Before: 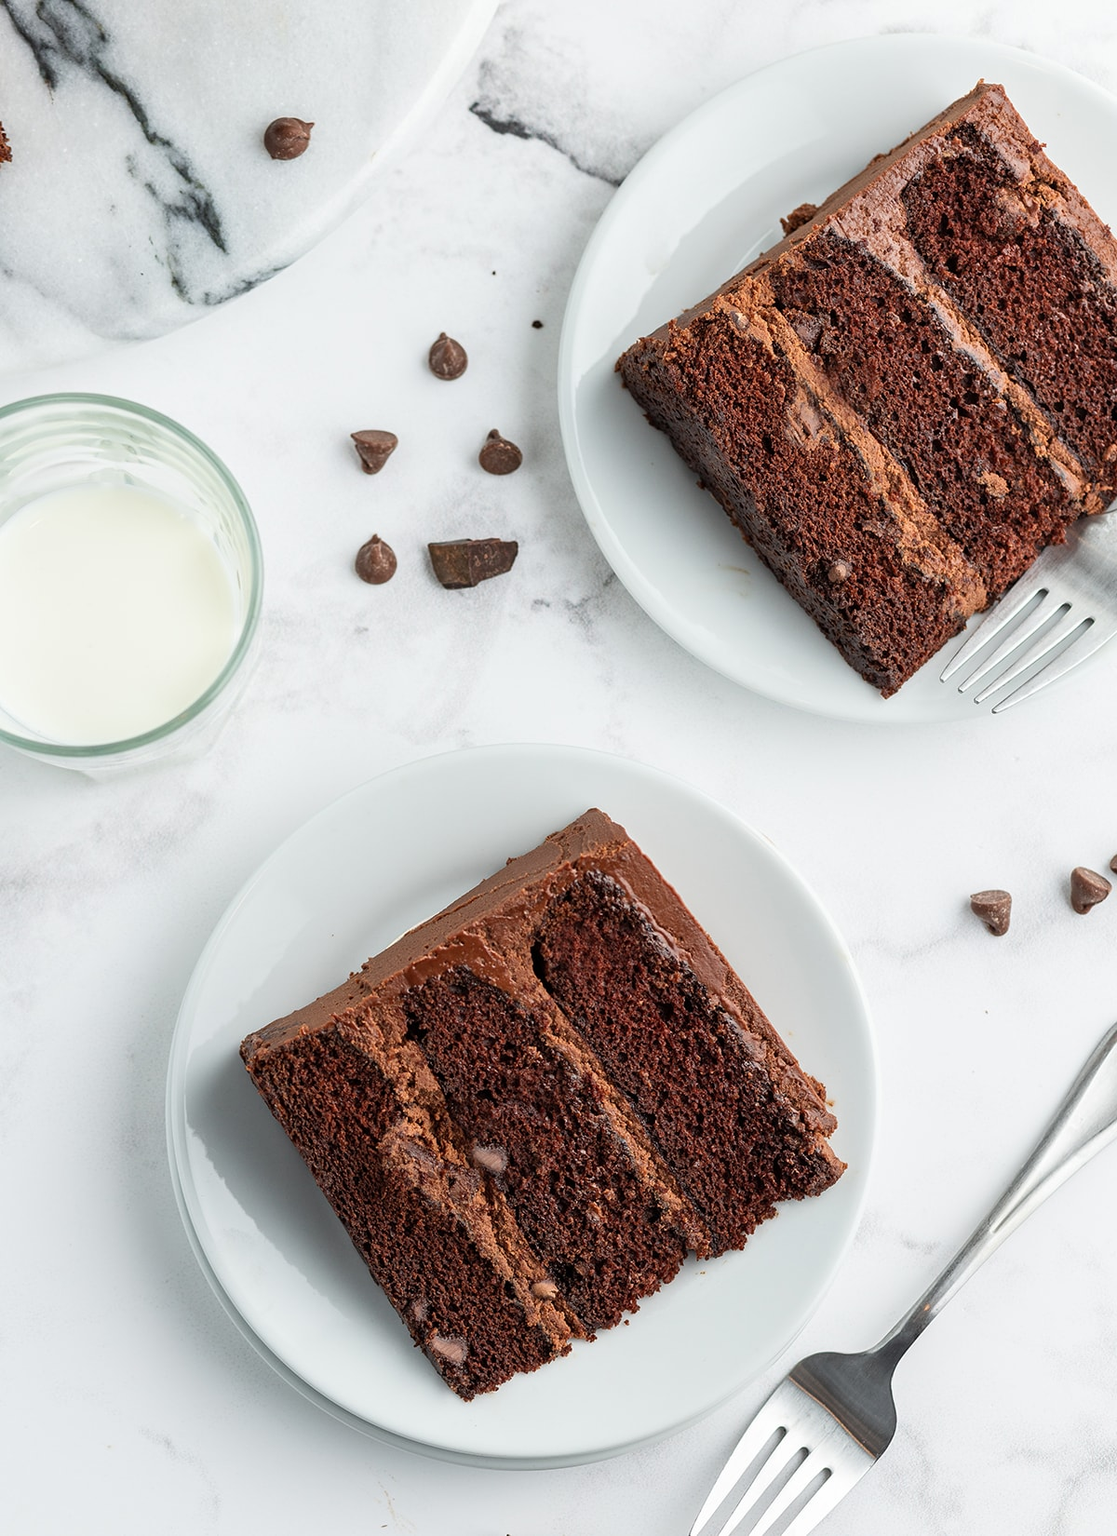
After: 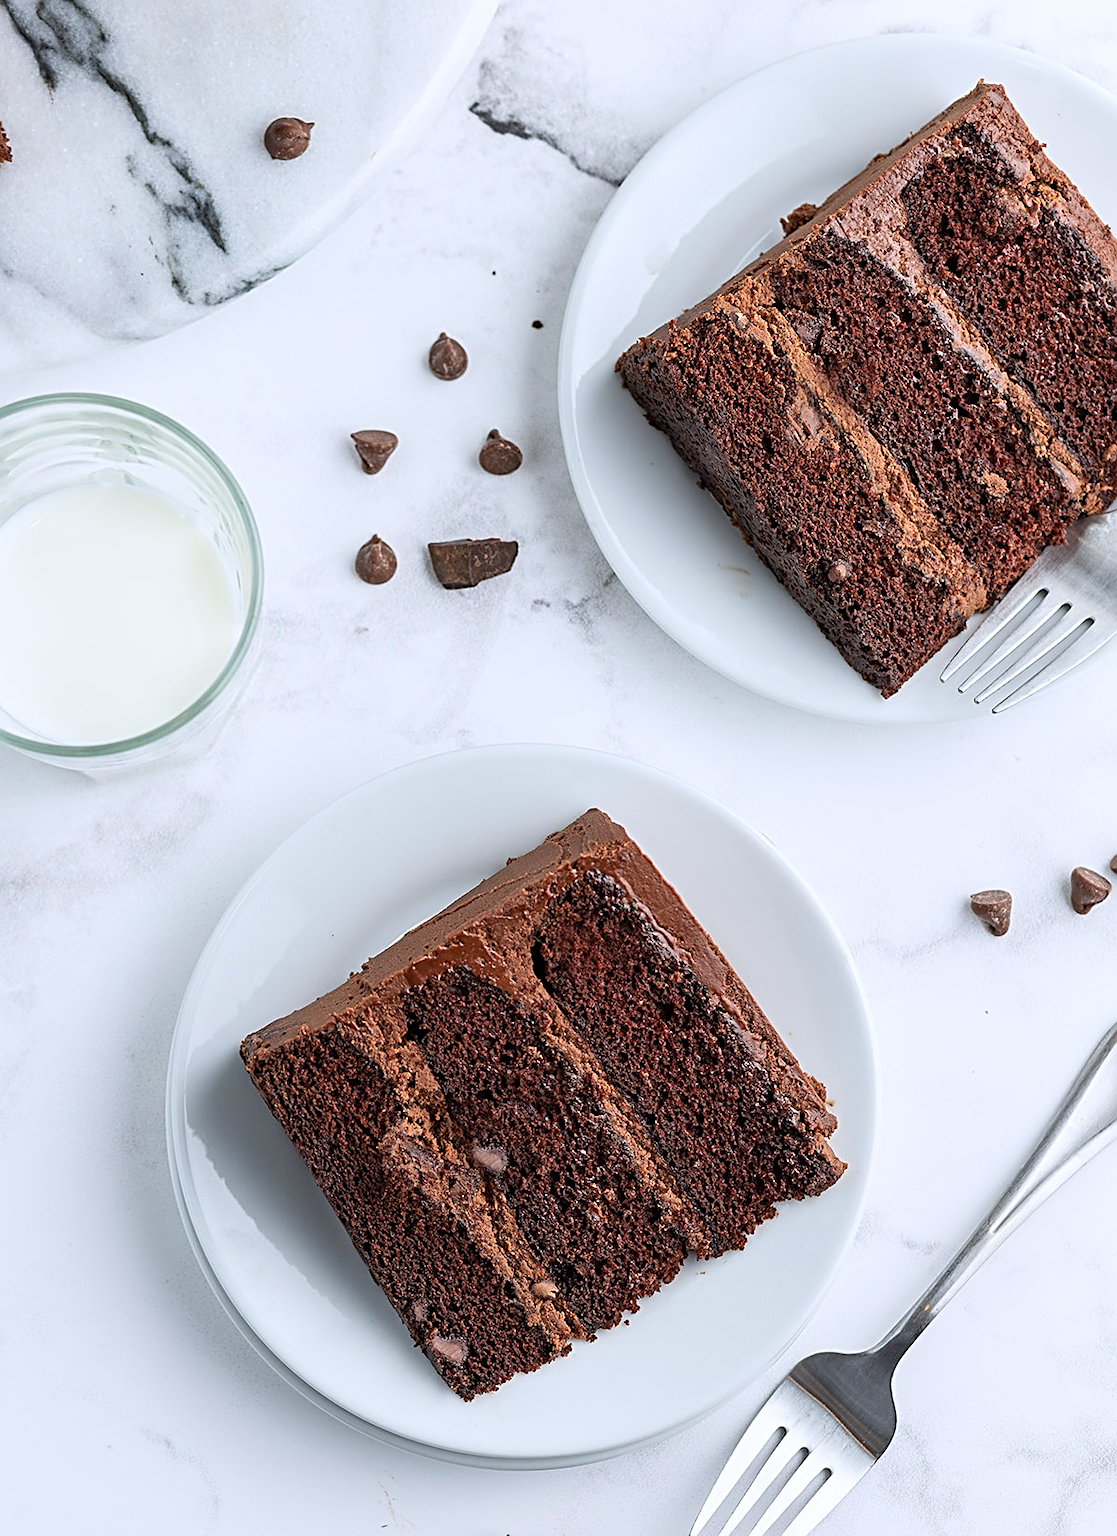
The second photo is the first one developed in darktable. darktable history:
sharpen: radius 2.767
white balance: red 0.984, blue 1.059
